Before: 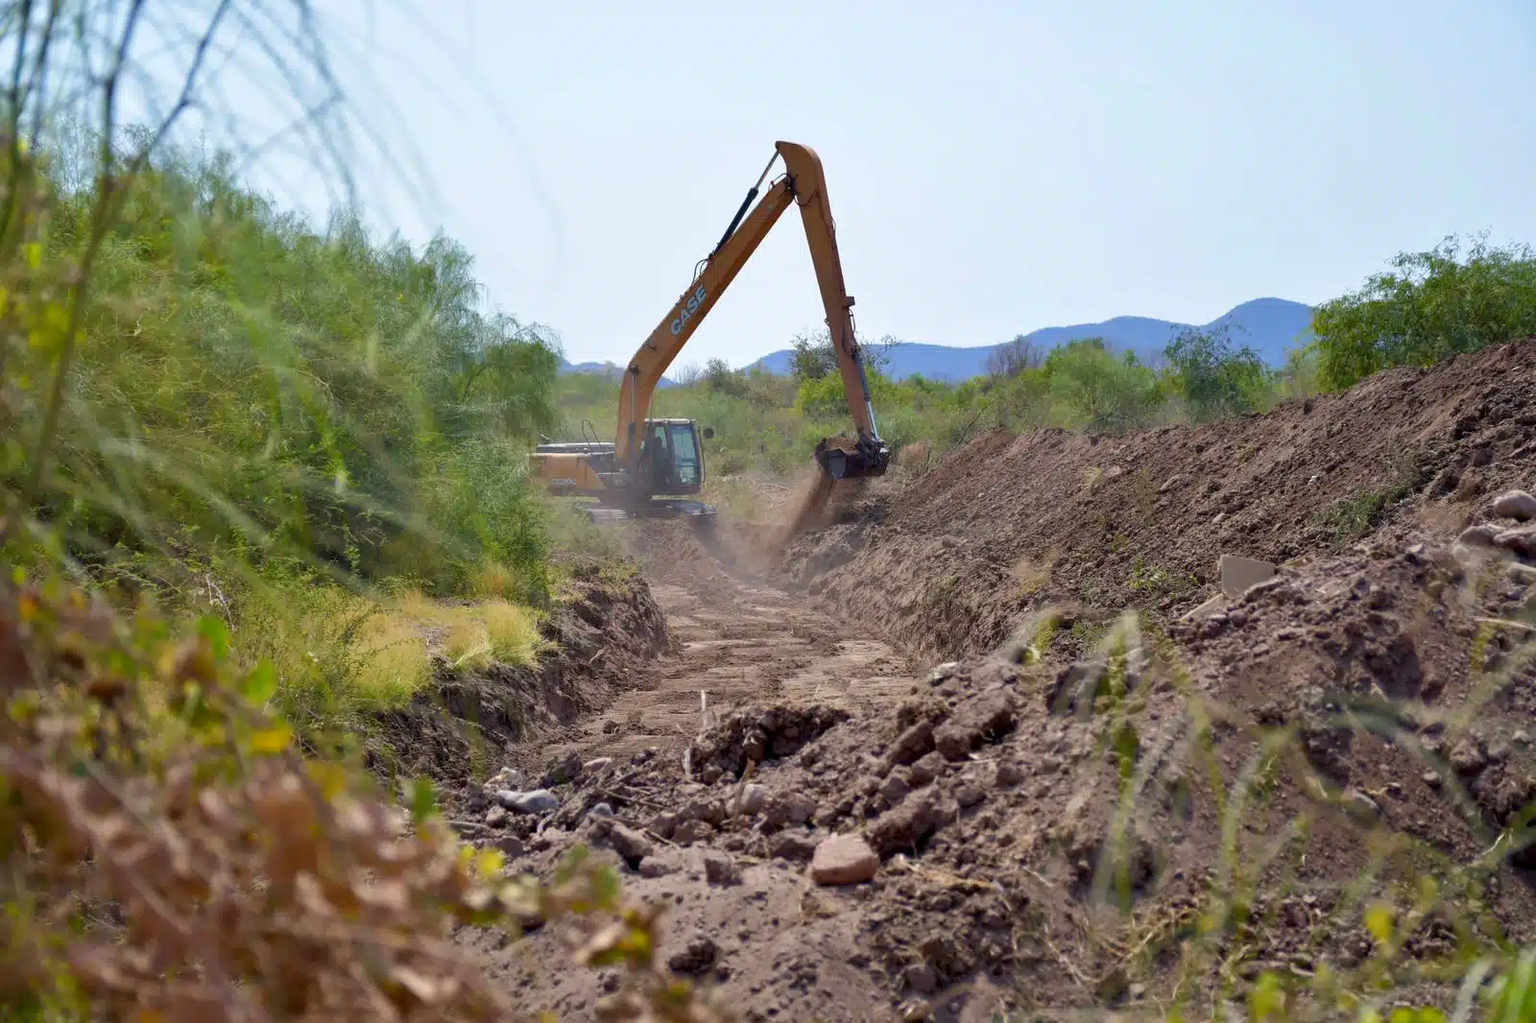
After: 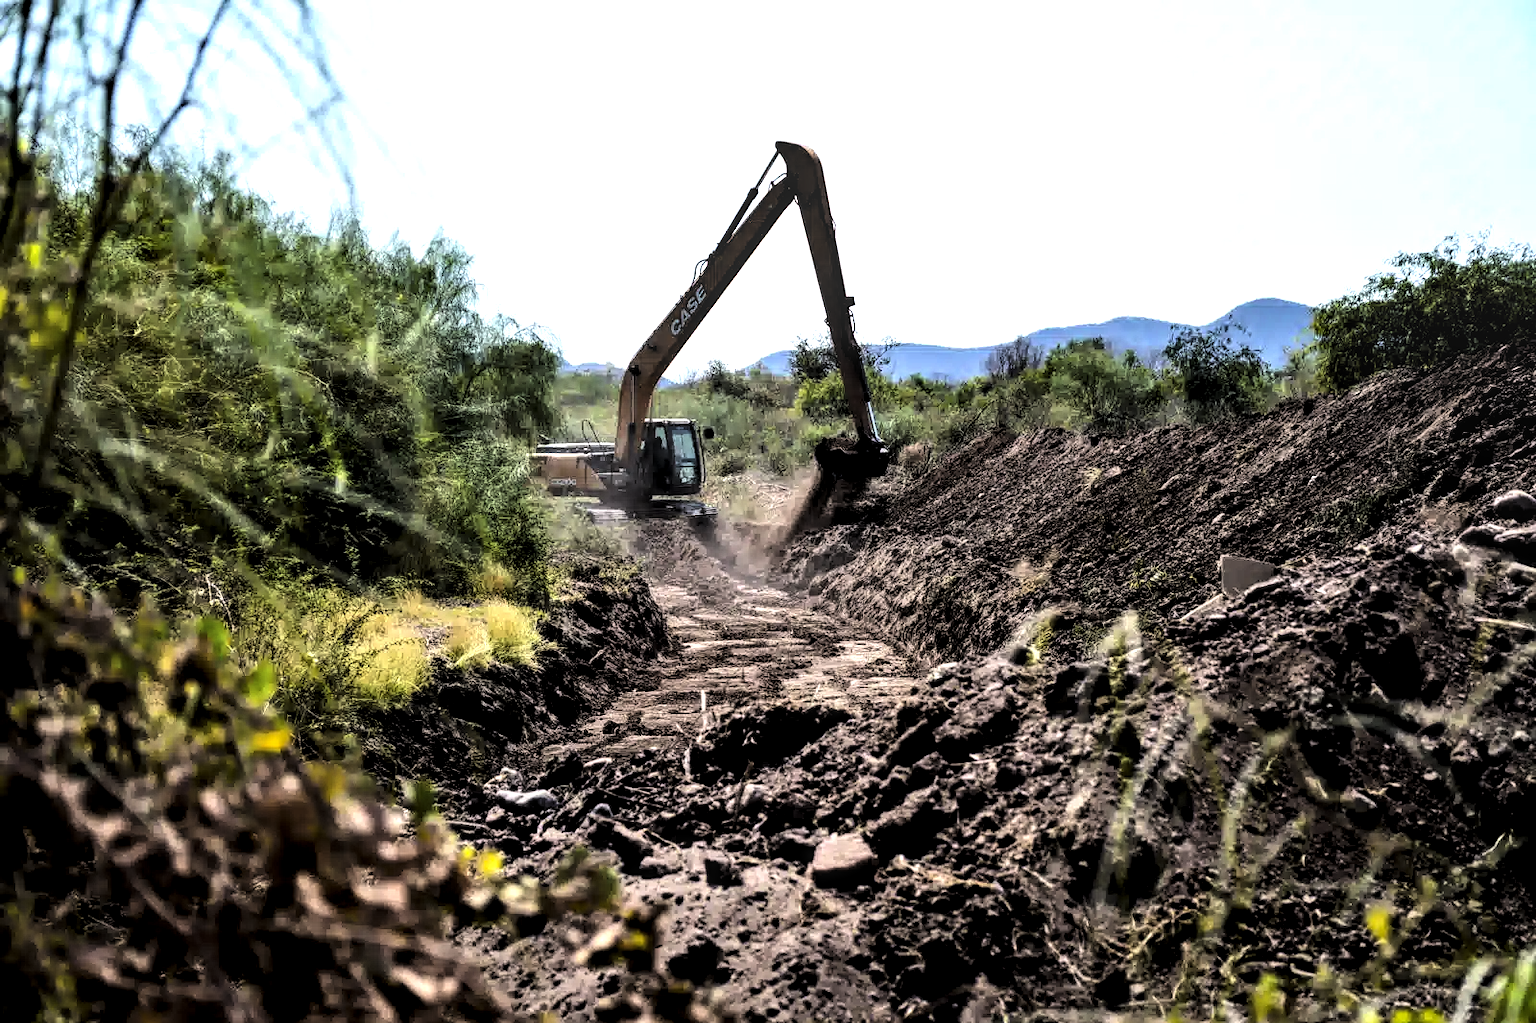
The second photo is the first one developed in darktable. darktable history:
exposure: black level correction 0, exposure 0.7 EV, compensate exposure bias true, compensate highlight preservation false
contrast brightness saturation: contrast 0.28
levels: mode automatic, black 8.58%, gray 59.42%, levels [0, 0.445, 1]
color balance: output saturation 110%
local contrast: detail 150%
